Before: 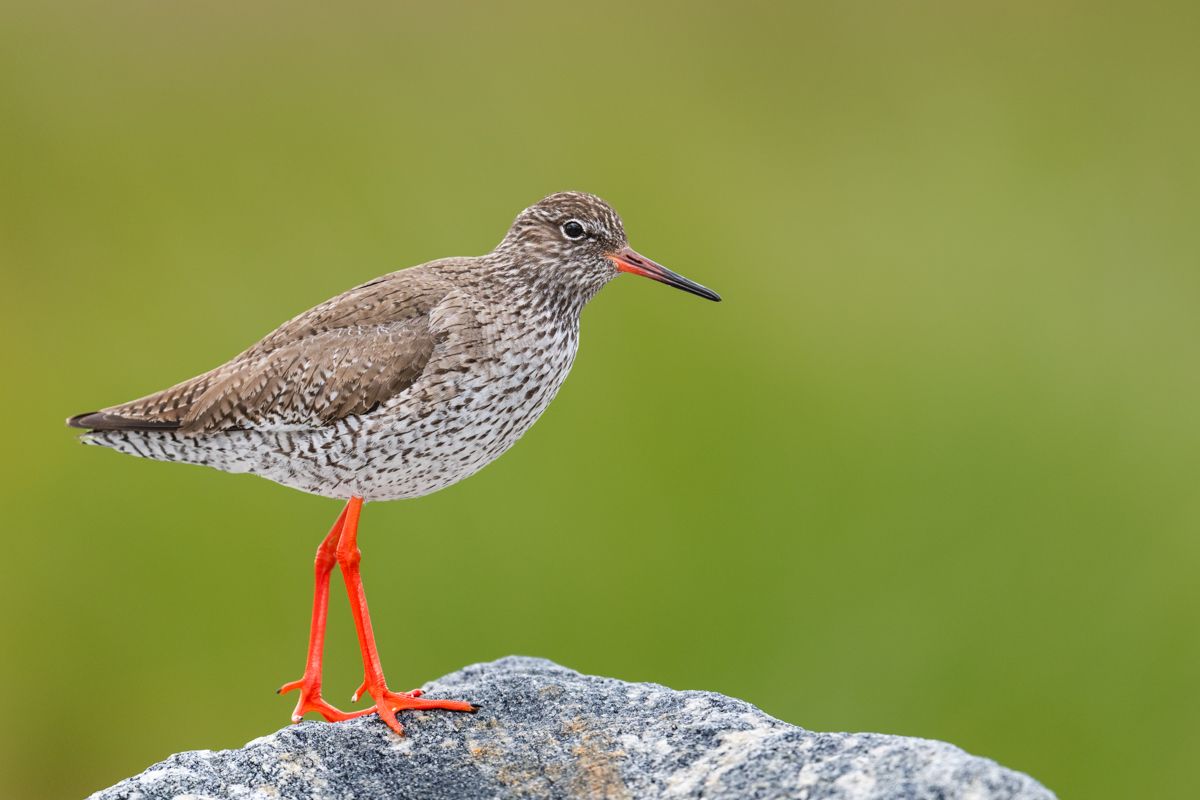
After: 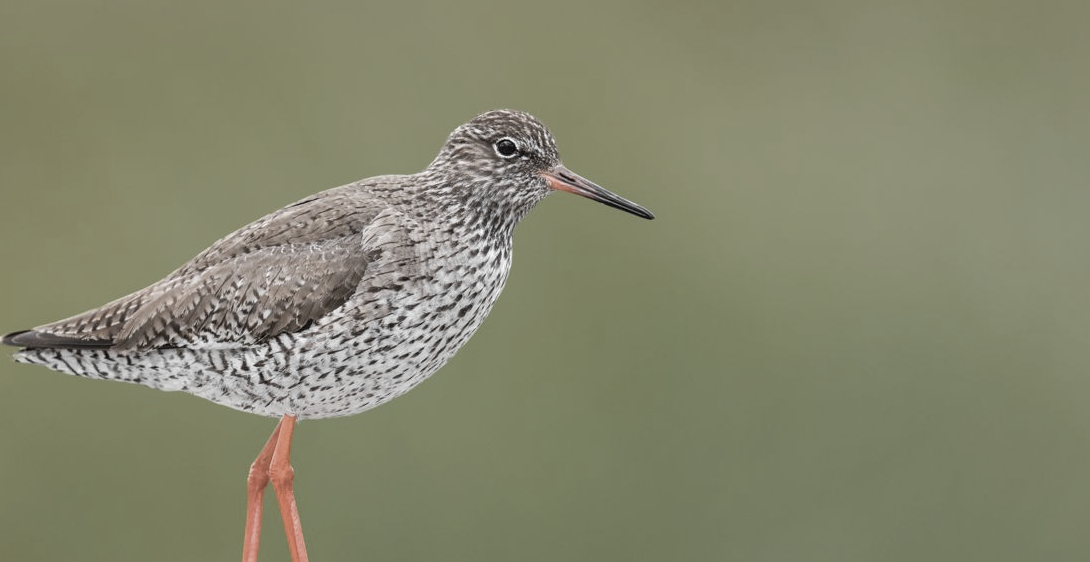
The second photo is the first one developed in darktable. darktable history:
color zones: curves: ch0 [(0, 0.613) (0.01, 0.613) (0.245, 0.448) (0.498, 0.529) (0.642, 0.665) (0.879, 0.777) (0.99, 0.613)]; ch1 [(0, 0.035) (0.121, 0.189) (0.259, 0.197) (0.415, 0.061) (0.589, 0.022) (0.732, 0.022) (0.857, 0.026) (0.991, 0.053)]
crop: left 5.596%, top 10.314%, right 3.534%, bottom 19.395%
